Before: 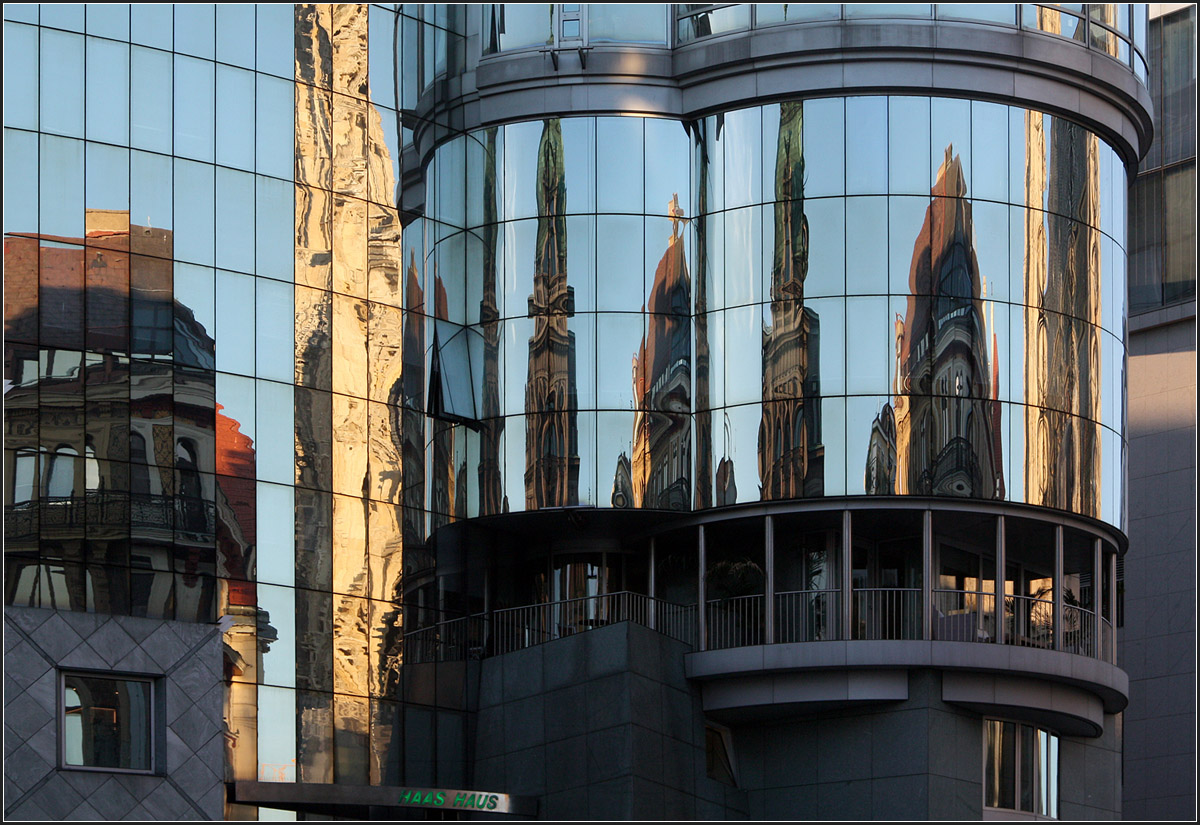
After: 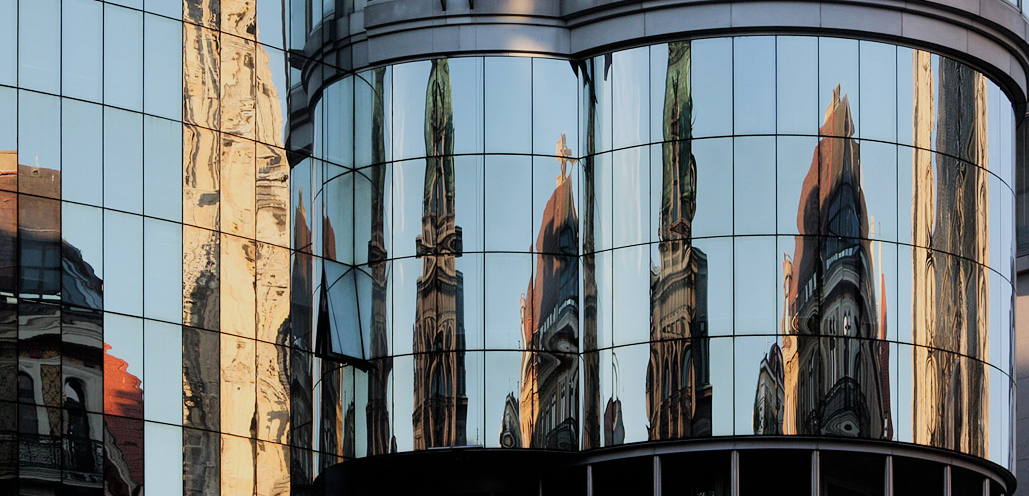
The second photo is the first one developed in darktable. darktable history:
filmic rgb: black relative exposure -7.65 EV, white relative exposure 4.56 EV, hardness 3.61, contrast 1.061
crop and rotate: left 9.336%, top 7.287%, right 4.873%, bottom 32.535%
exposure: exposure 0.296 EV, compensate highlight preservation false
